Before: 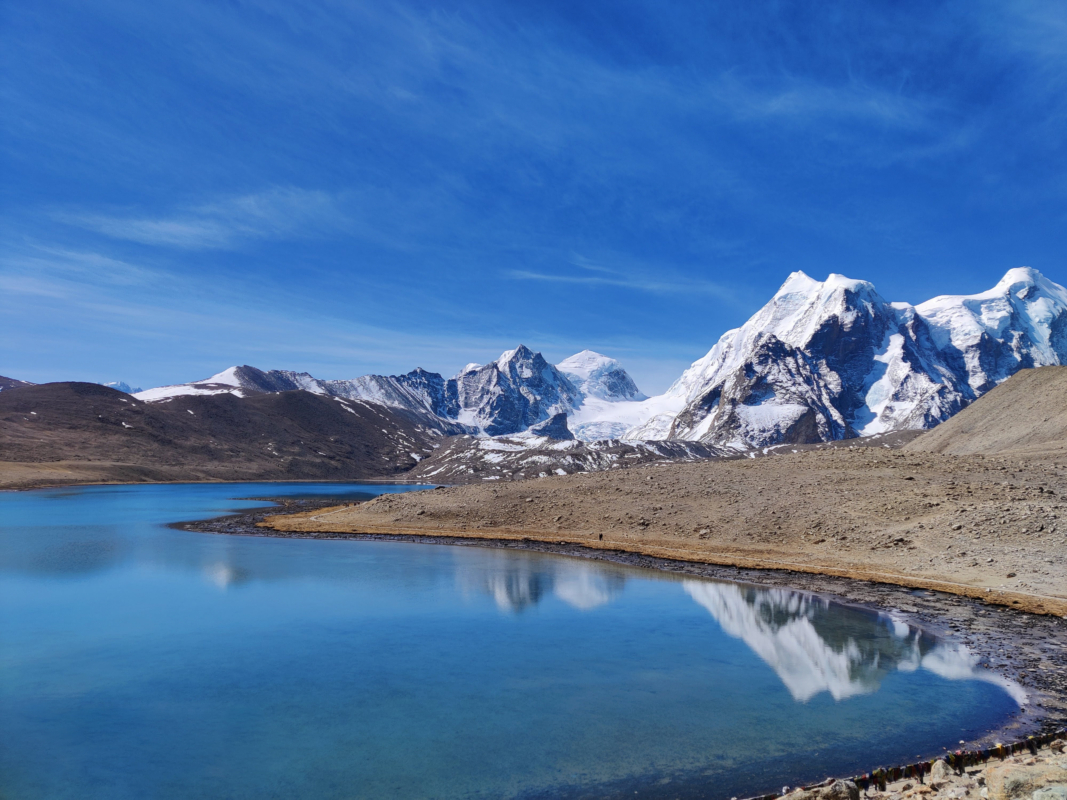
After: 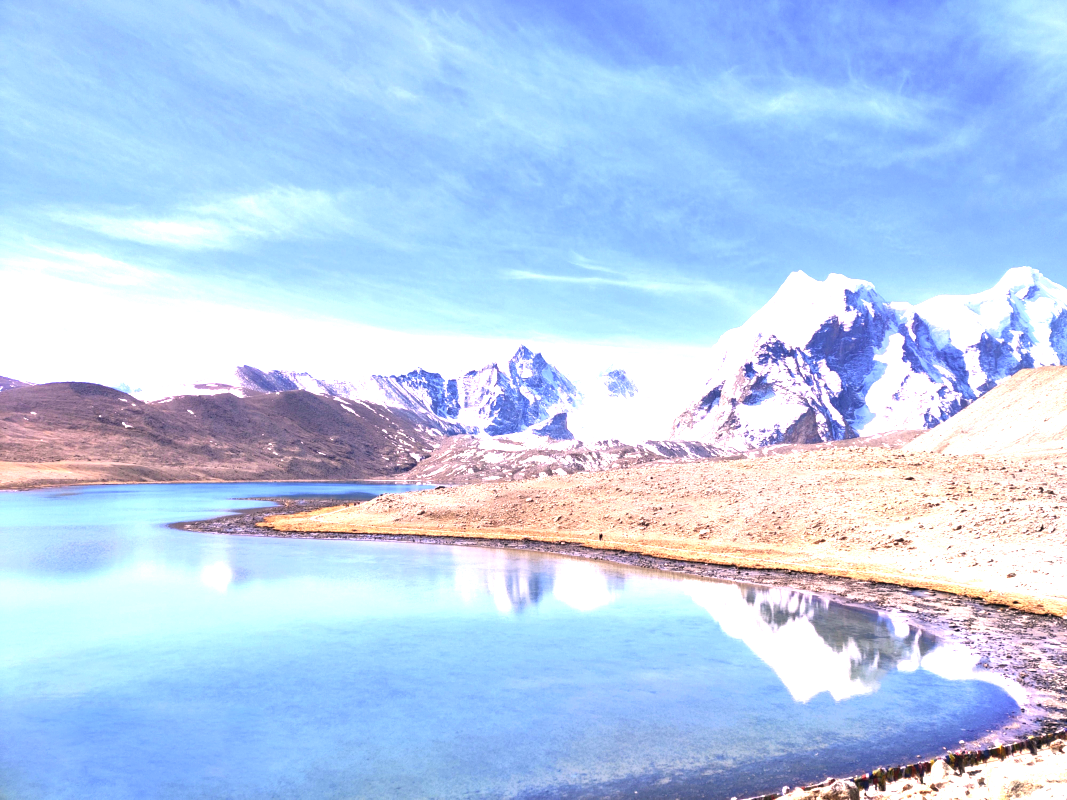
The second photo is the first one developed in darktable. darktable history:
exposure: exposure 2.207 EV, compensate highlight preservation false
color correction: highlights a* 14.52, highlights b* 4.84
